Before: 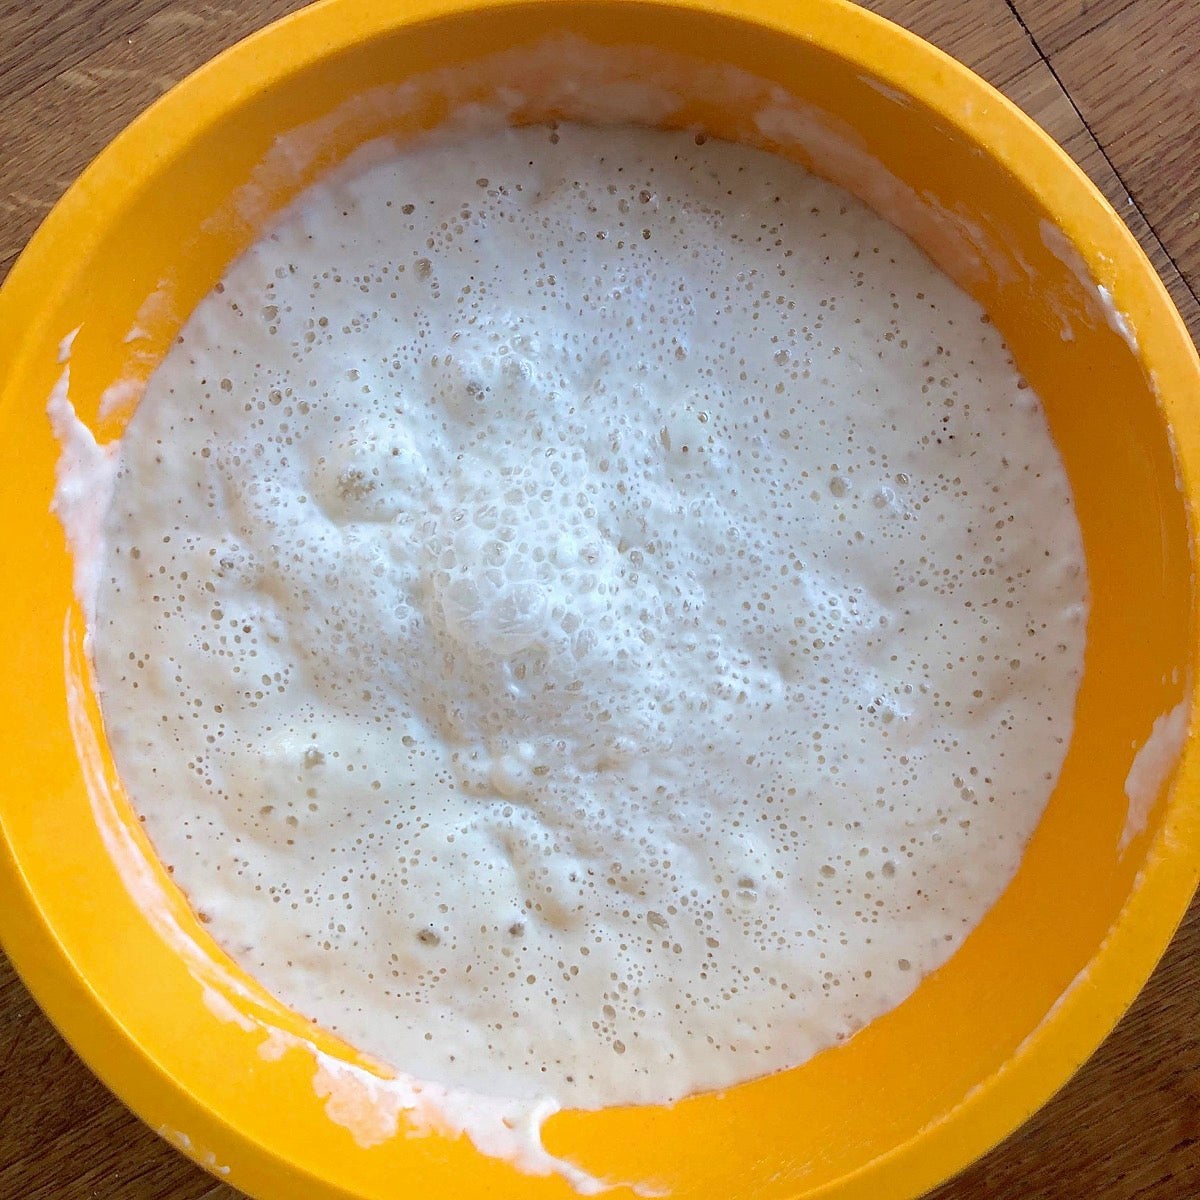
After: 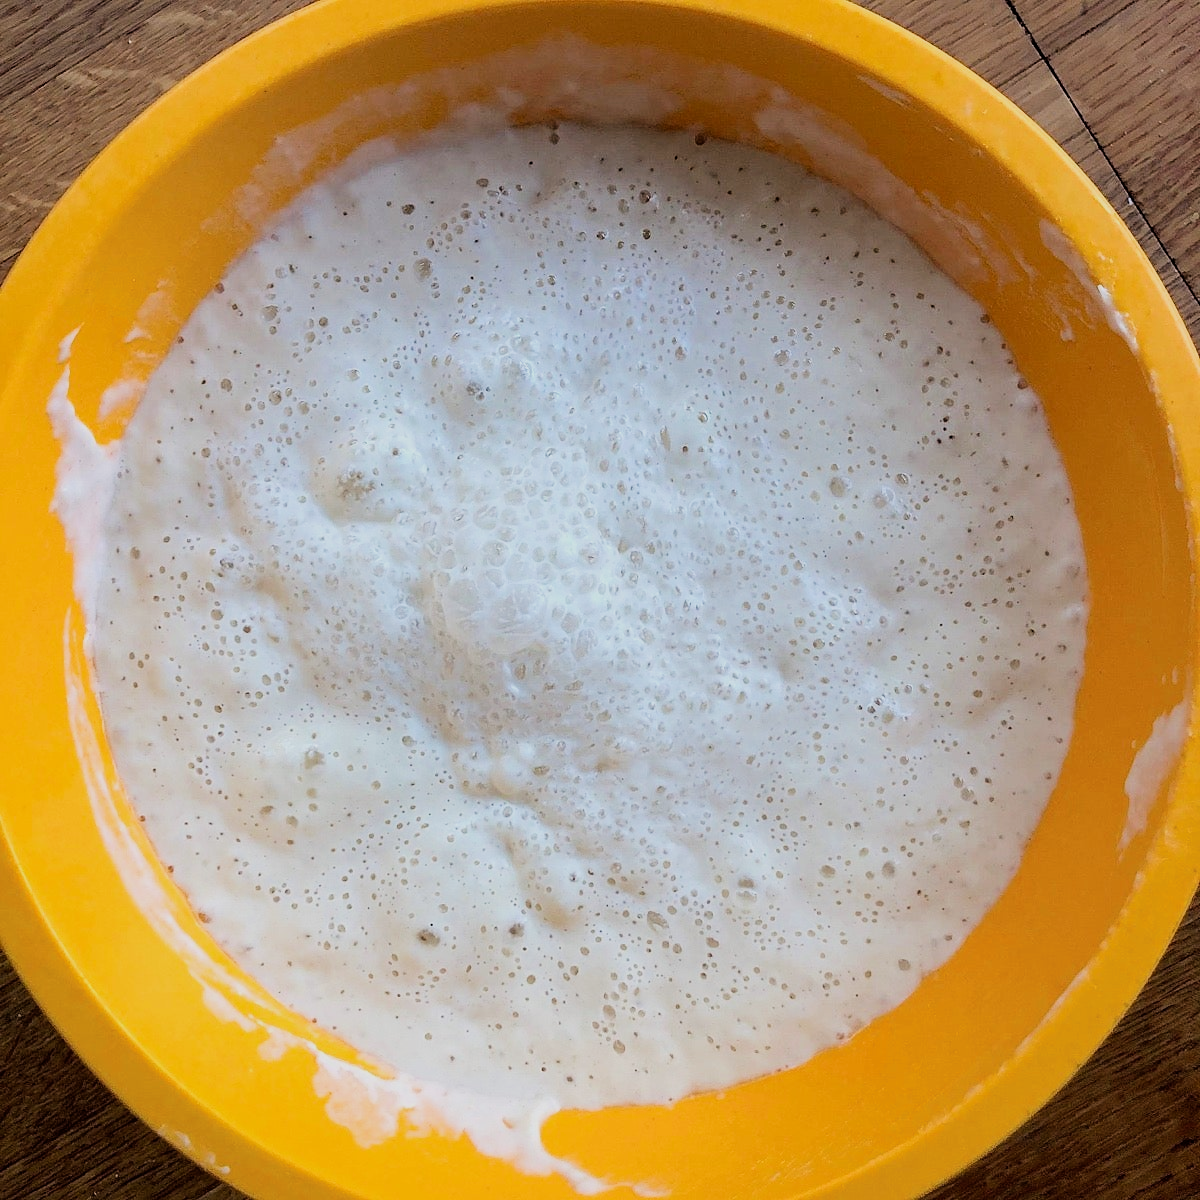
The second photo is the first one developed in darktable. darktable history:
filmic rgb: black relative exposure -7.49 EV, white relative exposure 4.99 EV, hardness 3.34, contrast 1.298
